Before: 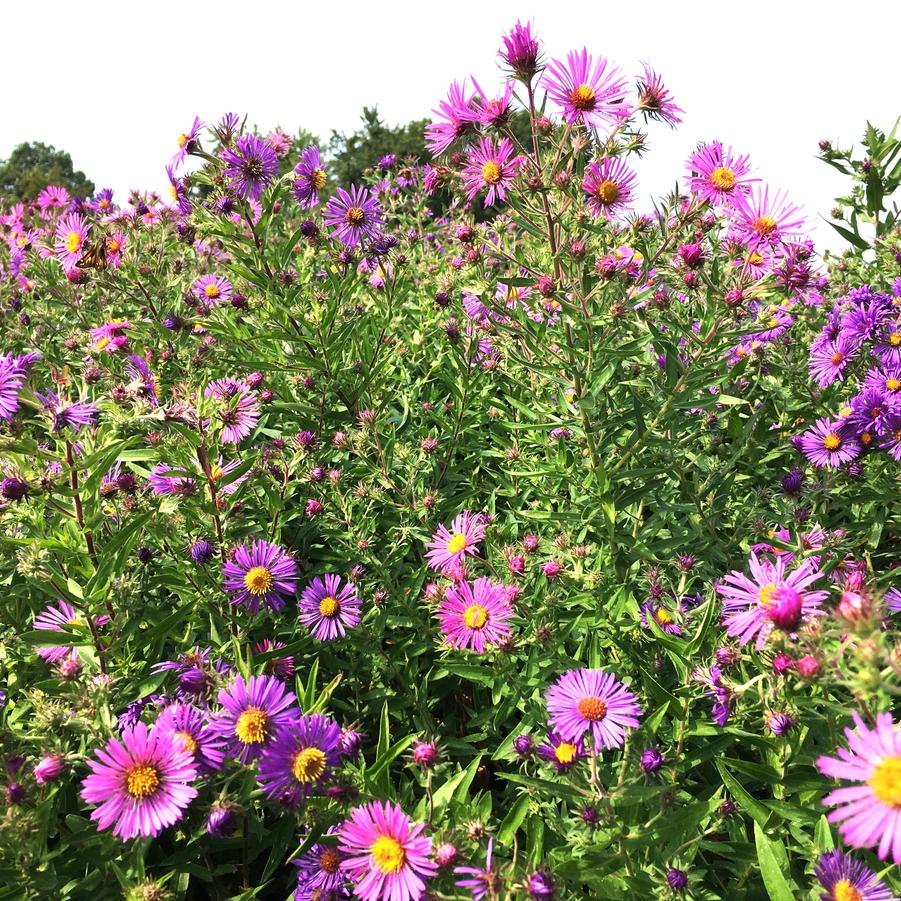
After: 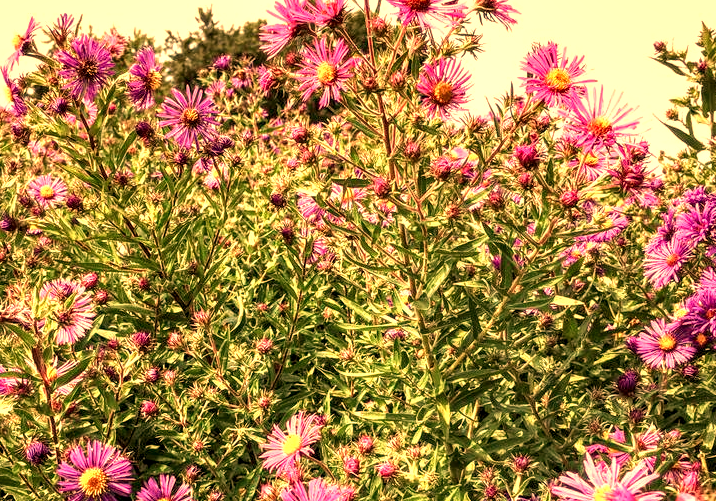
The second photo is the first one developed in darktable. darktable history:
crop: left 18.38%, top 11.092%, right 2.134%, bottom 33.217%
local contrast: highlights 79%, shadows 56%, detail 175%, midtone range 0.428
white balance: red 1.467, blue 0.684
